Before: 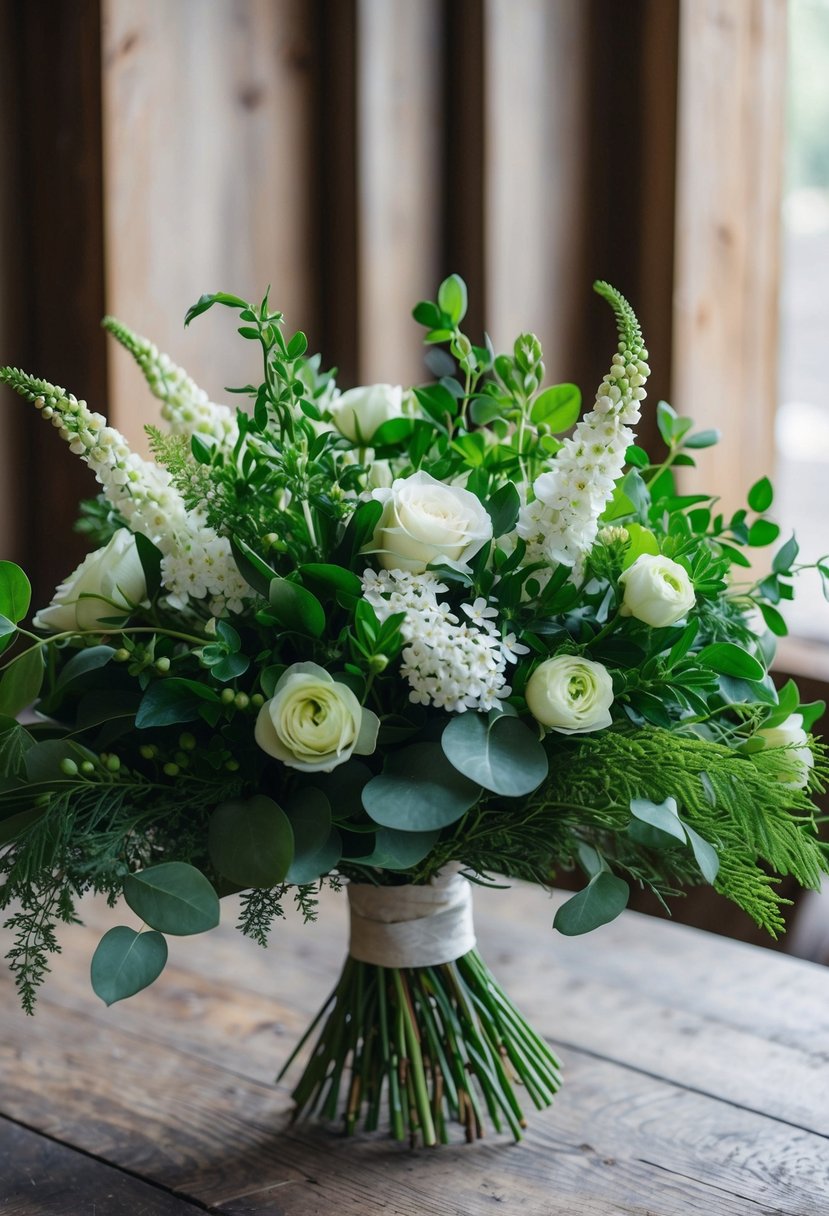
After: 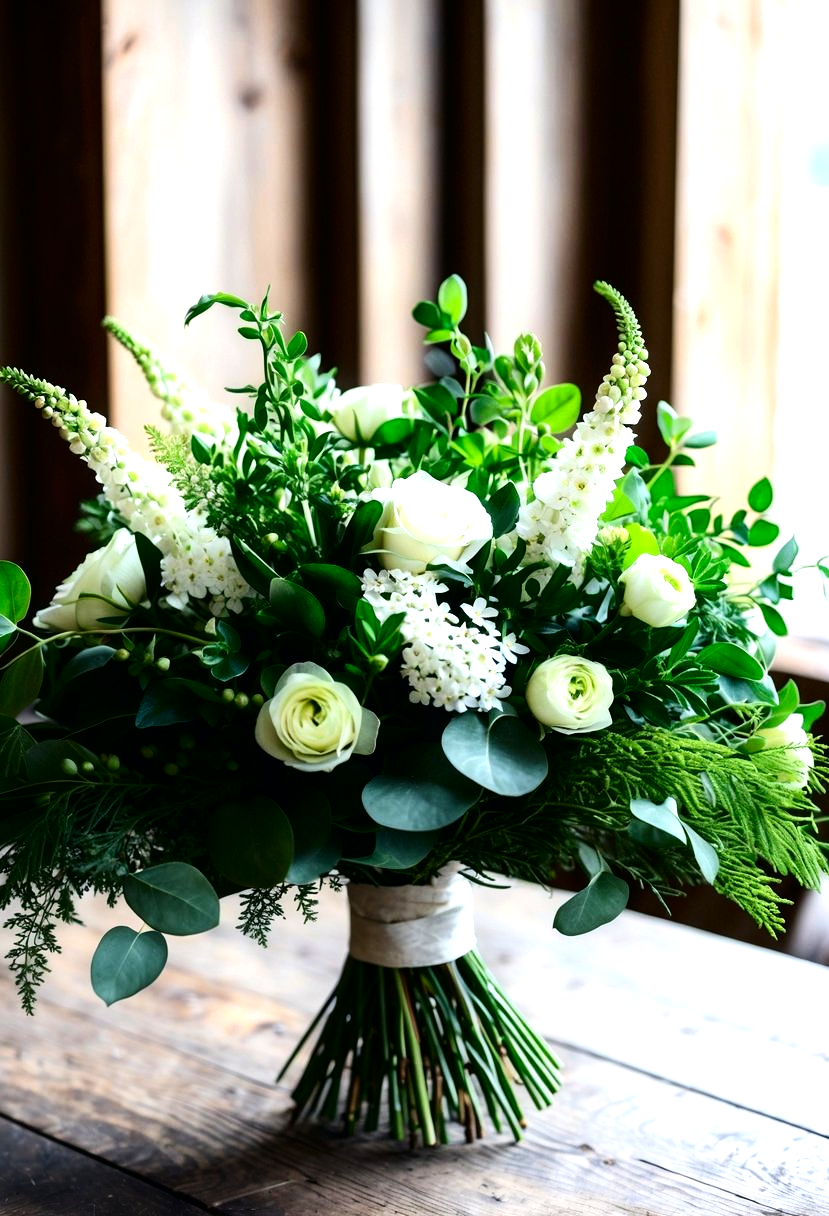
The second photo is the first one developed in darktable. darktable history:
contrast brightness saturation: contrast 0.201, brightness -0.105, saturation 0.095
tone equalizer: -8 EV -1.1 EV, -7 EV -1.02 EV, -6 EV -0.889 EV, -5 EV -0.609 EV, -3 EV 0.603 EV, -2 EV 0.861 EV, -1 EV 0.993 EV, +0 EV 1.08 EV
